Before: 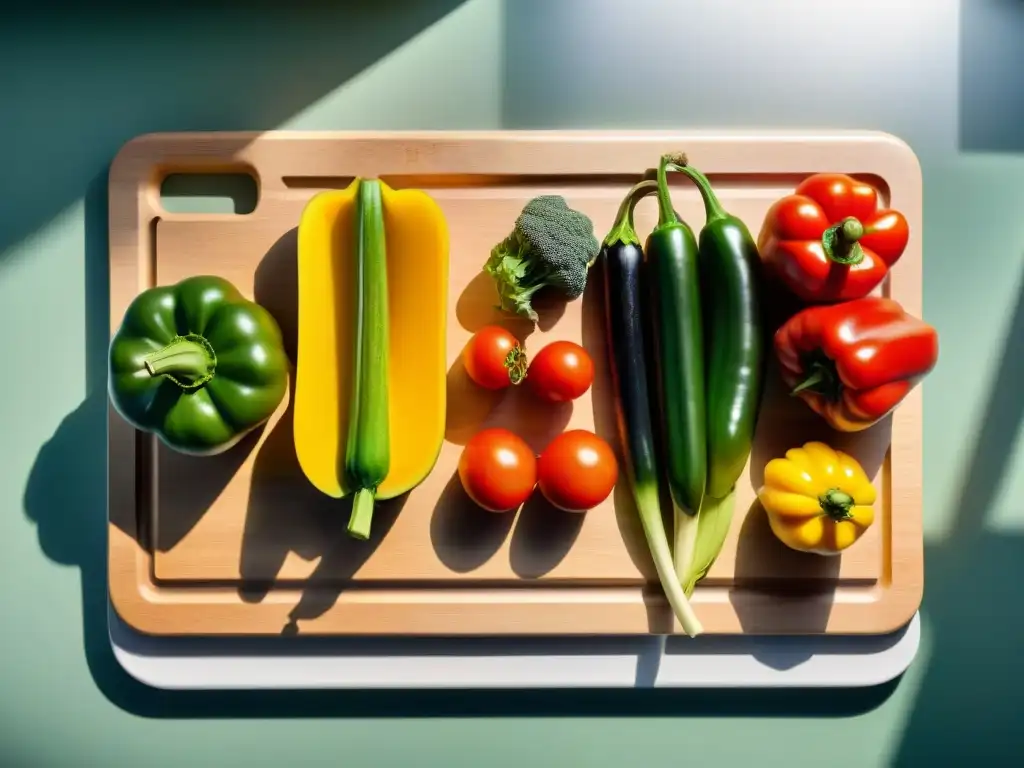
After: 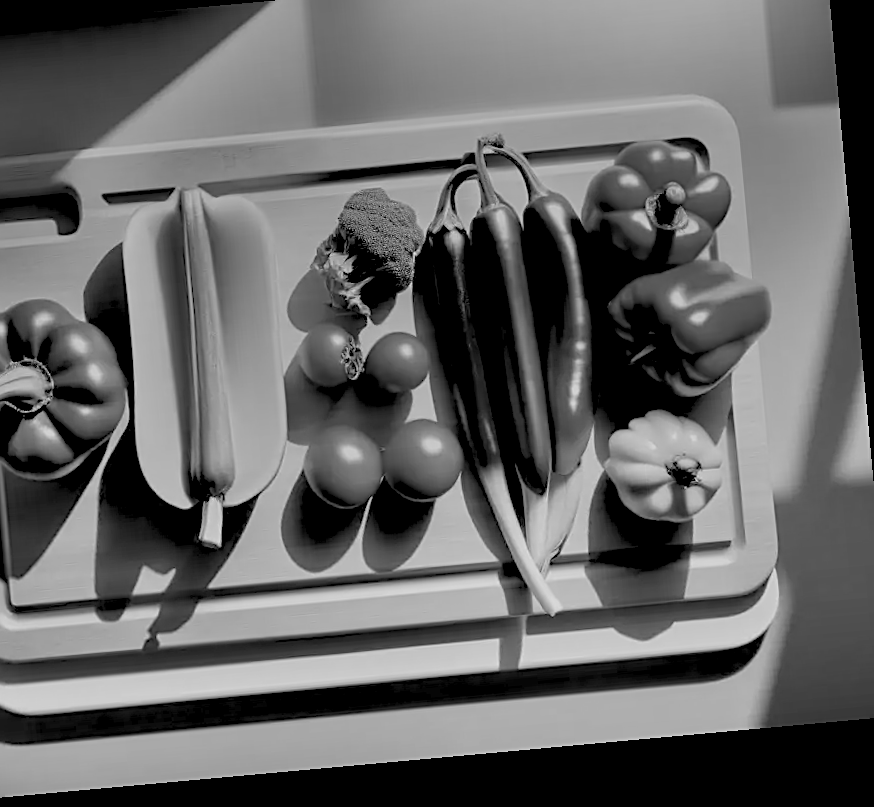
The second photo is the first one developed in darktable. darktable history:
sharpen: on, module defaults
white balance: red 0.766, blue 1.537
rotate and perspective: rotation -5.2°, automatic cropping off
graduated density: hue 238.83°, saturation 50%
rgb levels: preserve colors sum RGB, levels [[0.038, 0.433, 0.934], [0, 0.5, 1], [0, 0.5, 1]]
tone equalizer: on, module defaults
crop and rotate: left 17.959%, top 5.771%, right 1.742%
monochrome: on, module defaults
